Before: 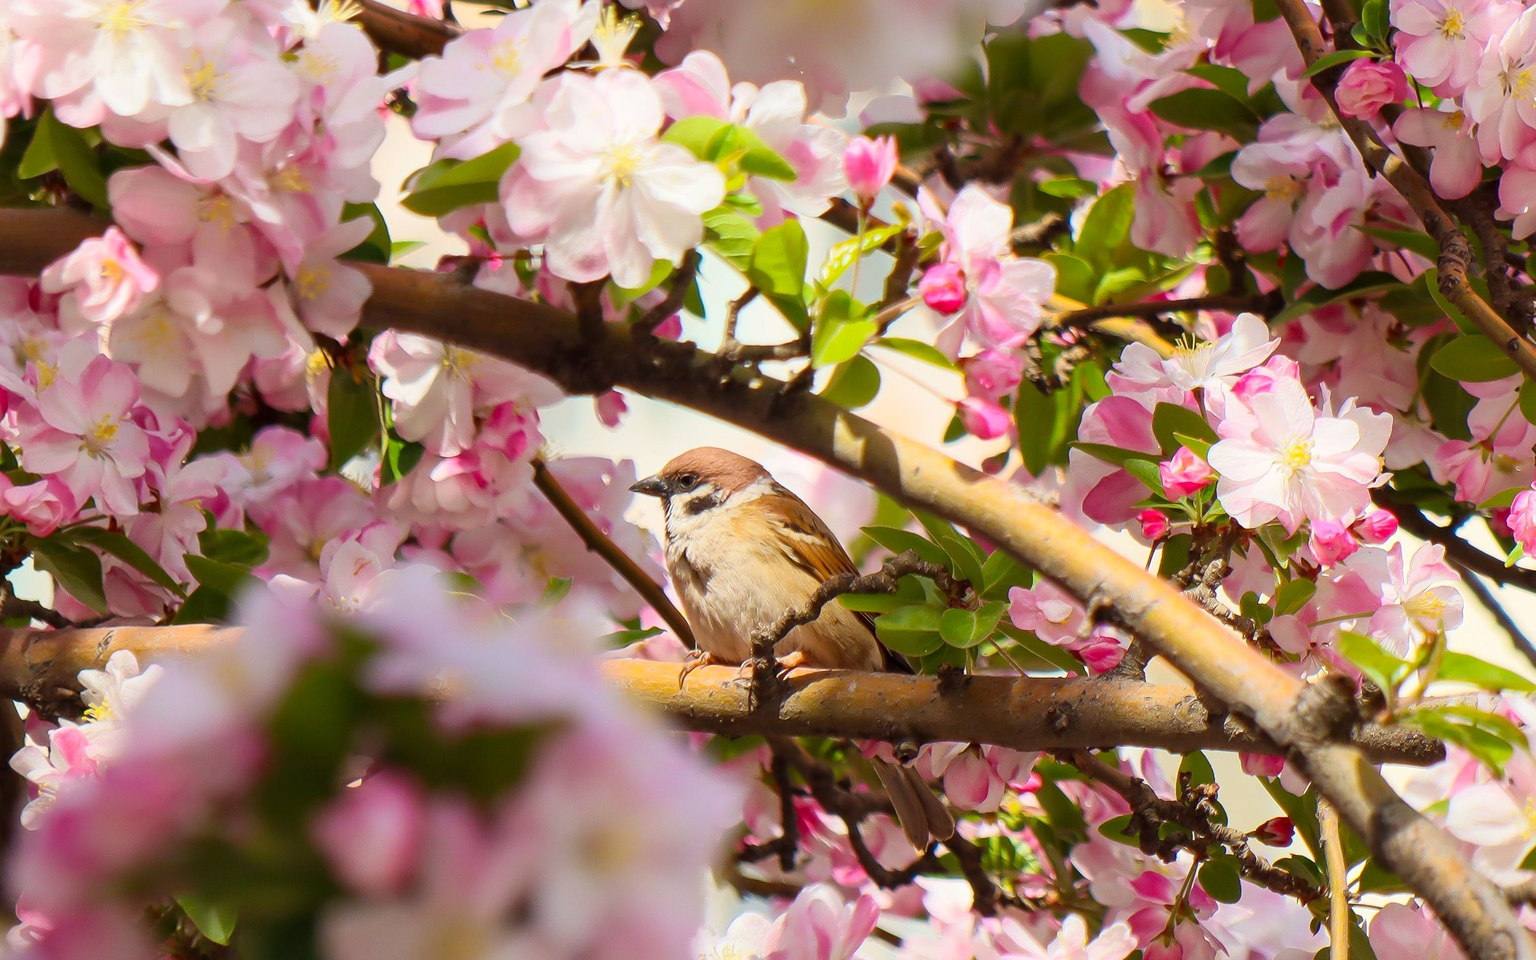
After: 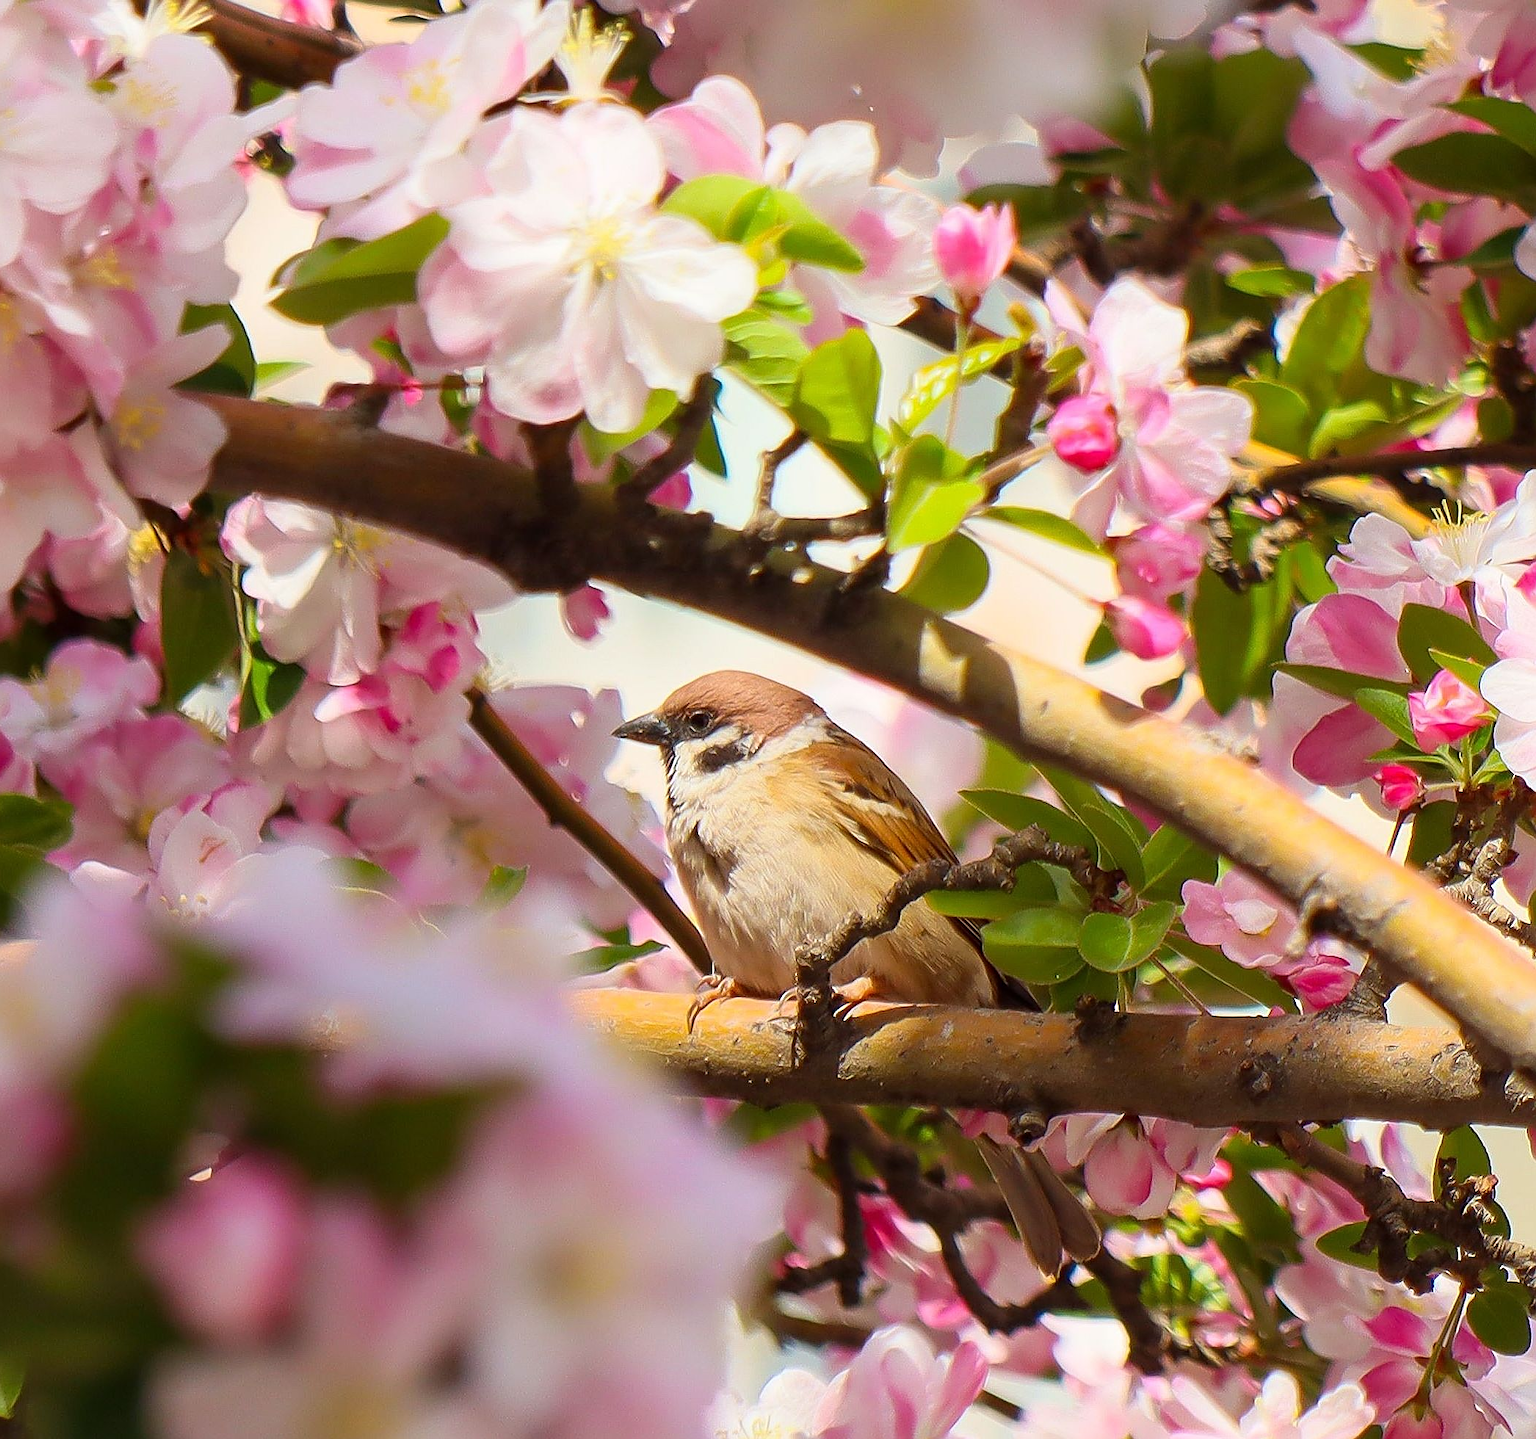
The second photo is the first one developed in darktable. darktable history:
sharpen: on, module defaults
crop and rotate: left 14.373%, right 18.958%
